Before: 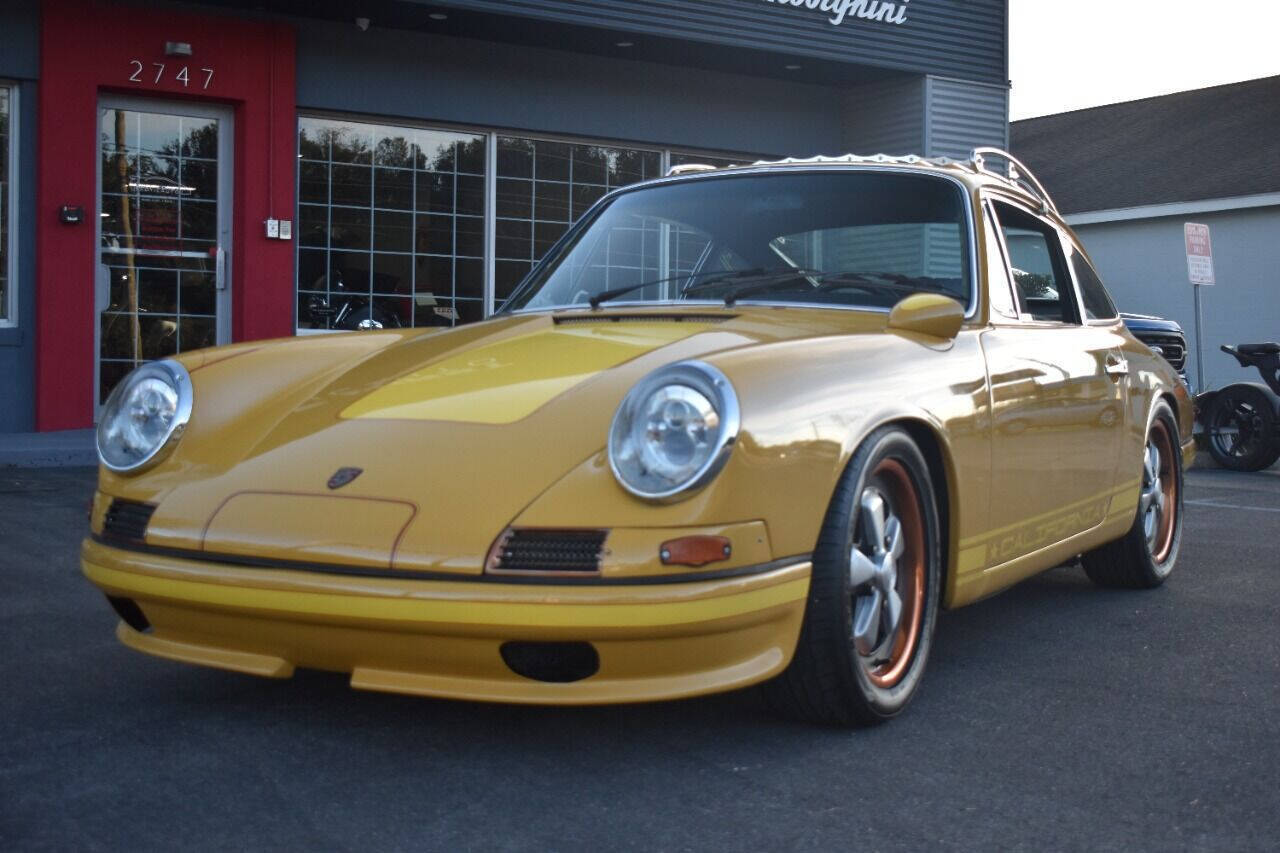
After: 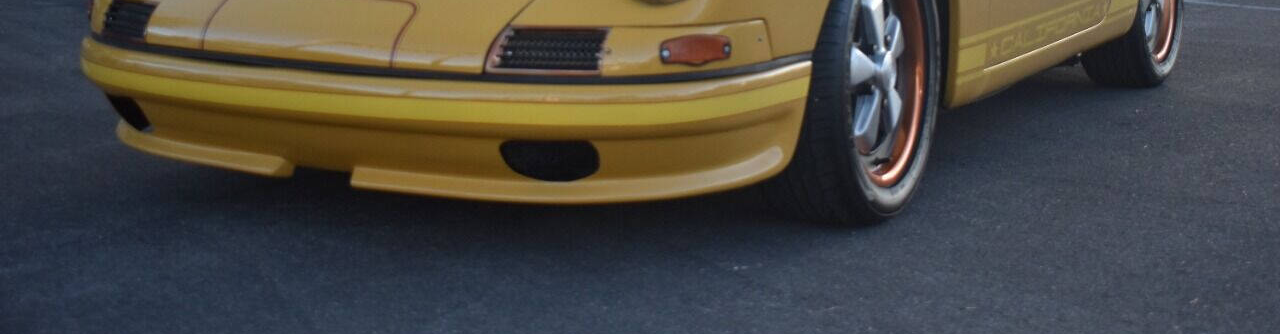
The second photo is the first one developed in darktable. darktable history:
crop and rotate: top 58.905%, bottom 1.842%
